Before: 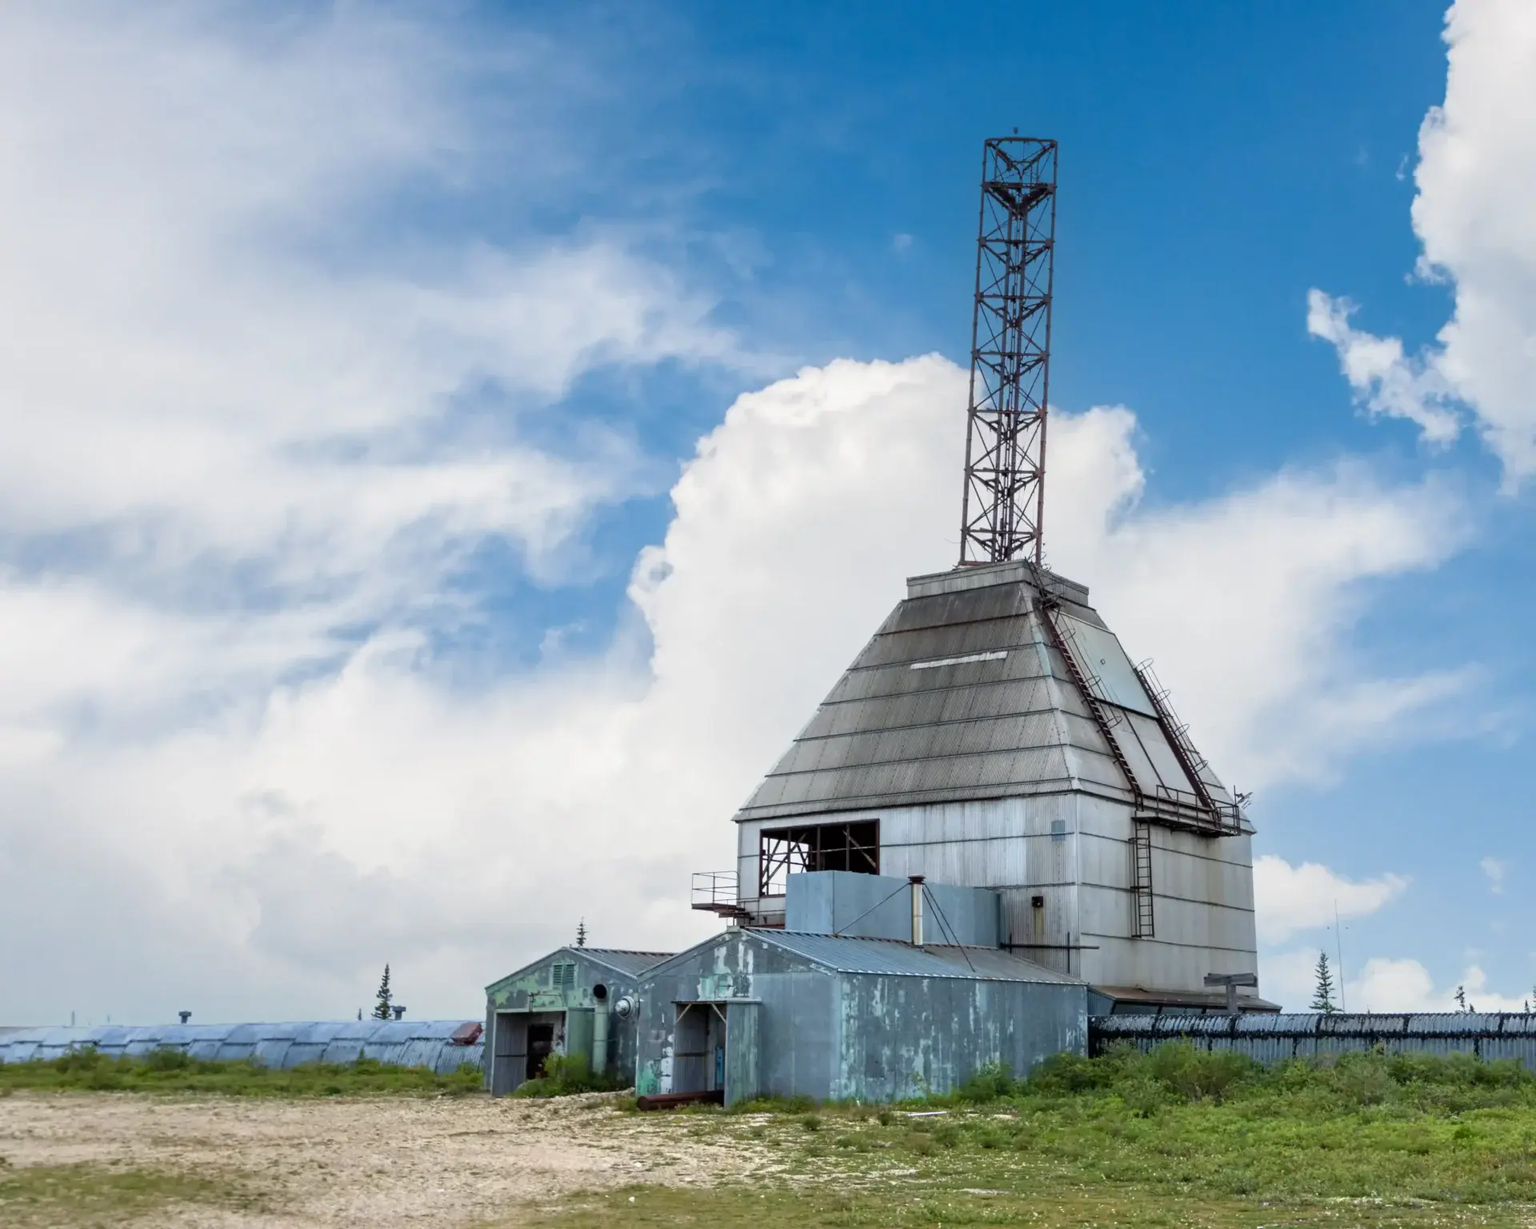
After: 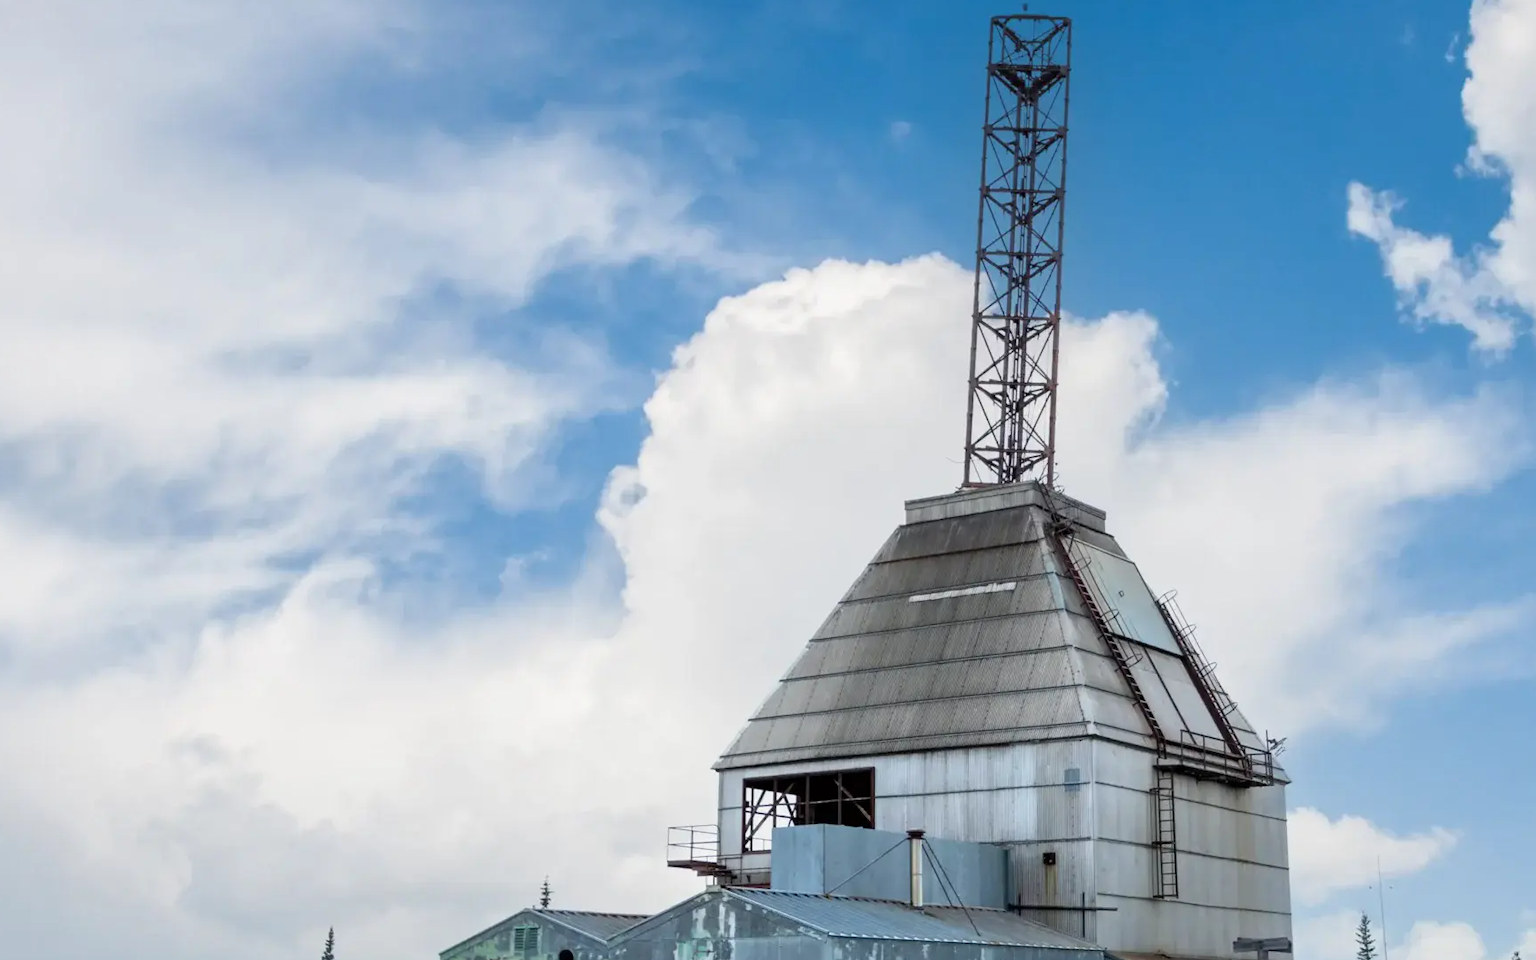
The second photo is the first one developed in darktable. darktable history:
crop: left 5.693%, top 10.132%, right 3.721%, bottom 19.058%
